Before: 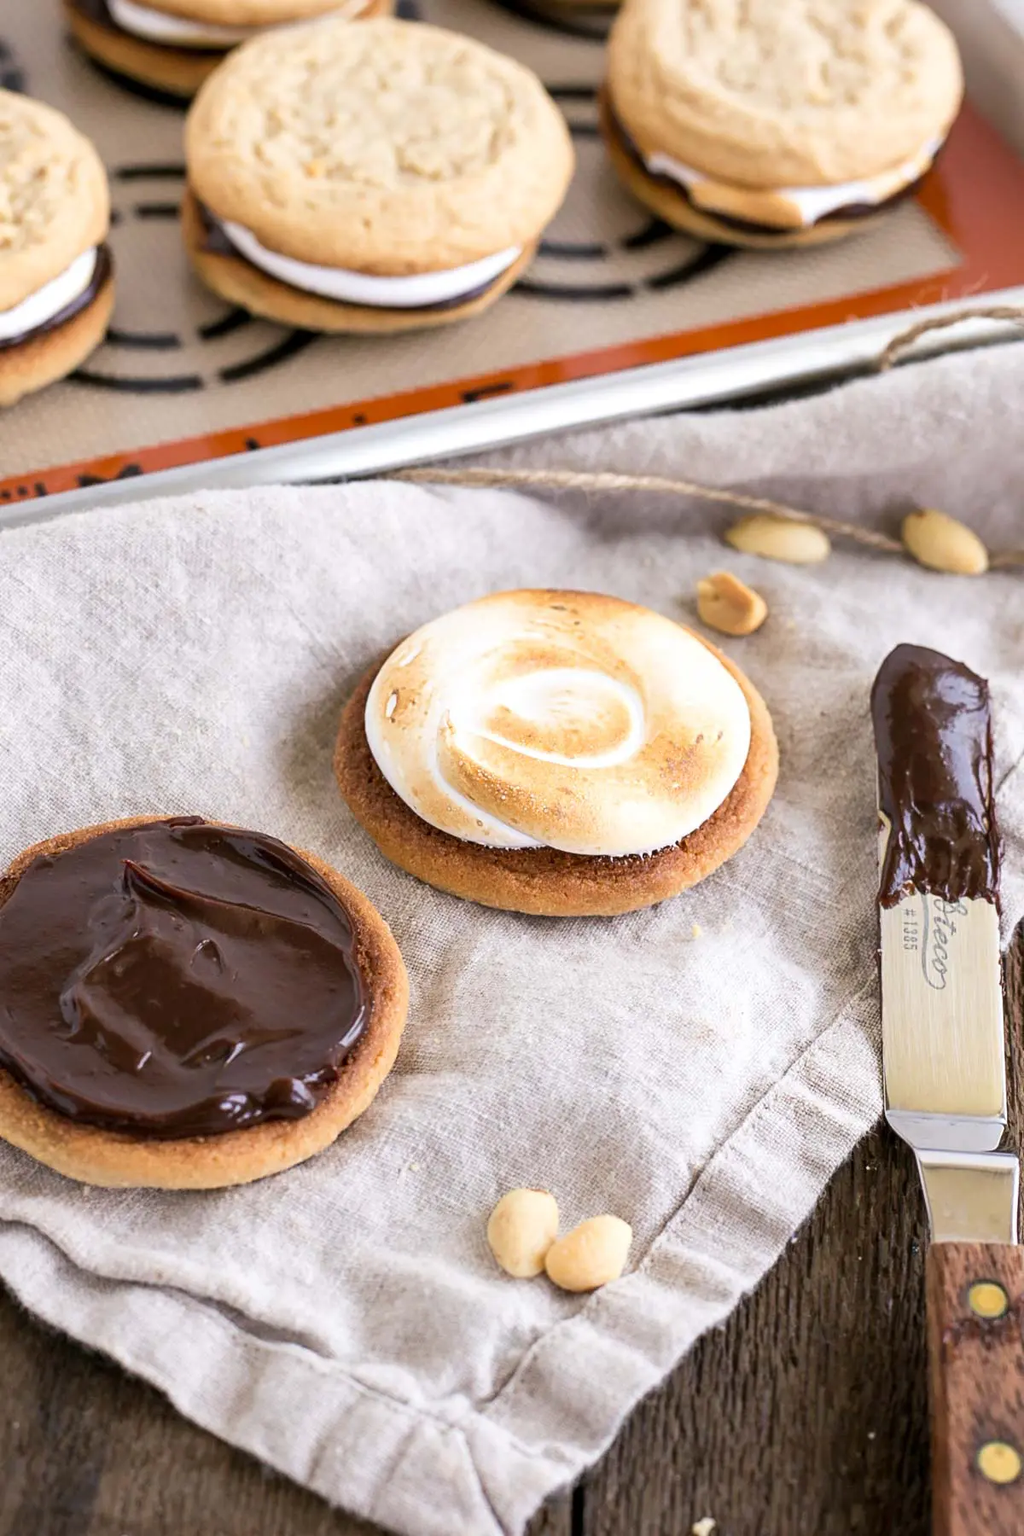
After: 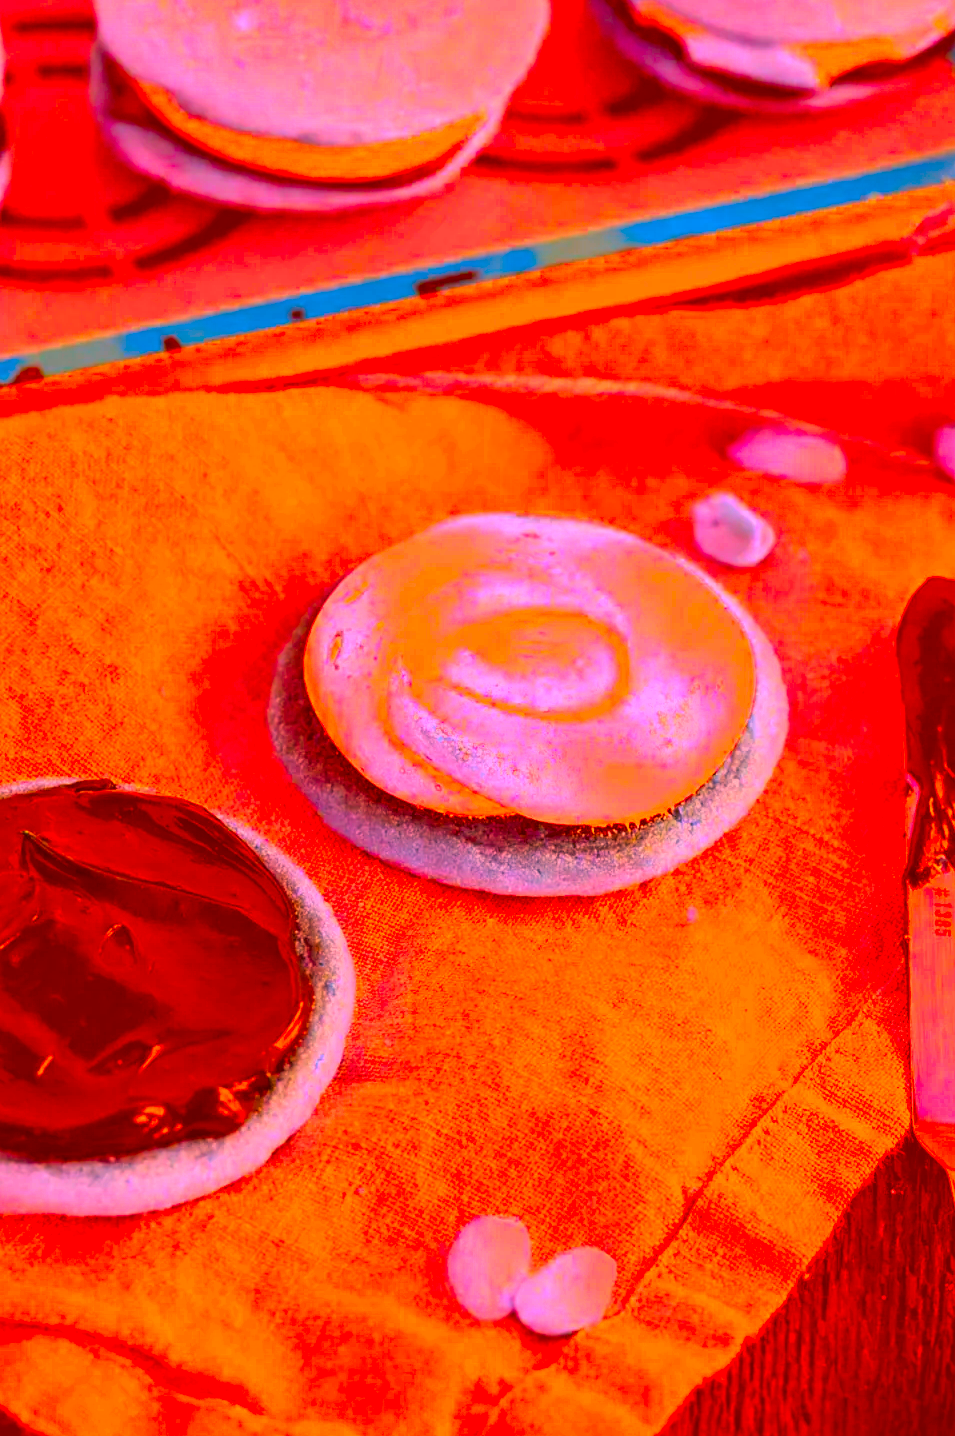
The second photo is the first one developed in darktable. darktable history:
color correction: highlights a* -39.54, highlights b* -39.64, shadows a* -39.69, shadows b* -39.38, saturation -3
exposure: exposure 0.198 EV, compensate highlight preservation false
crop and rotate: left 10.373%, top 9.843%, right 10.02%, bottom 10.332%
